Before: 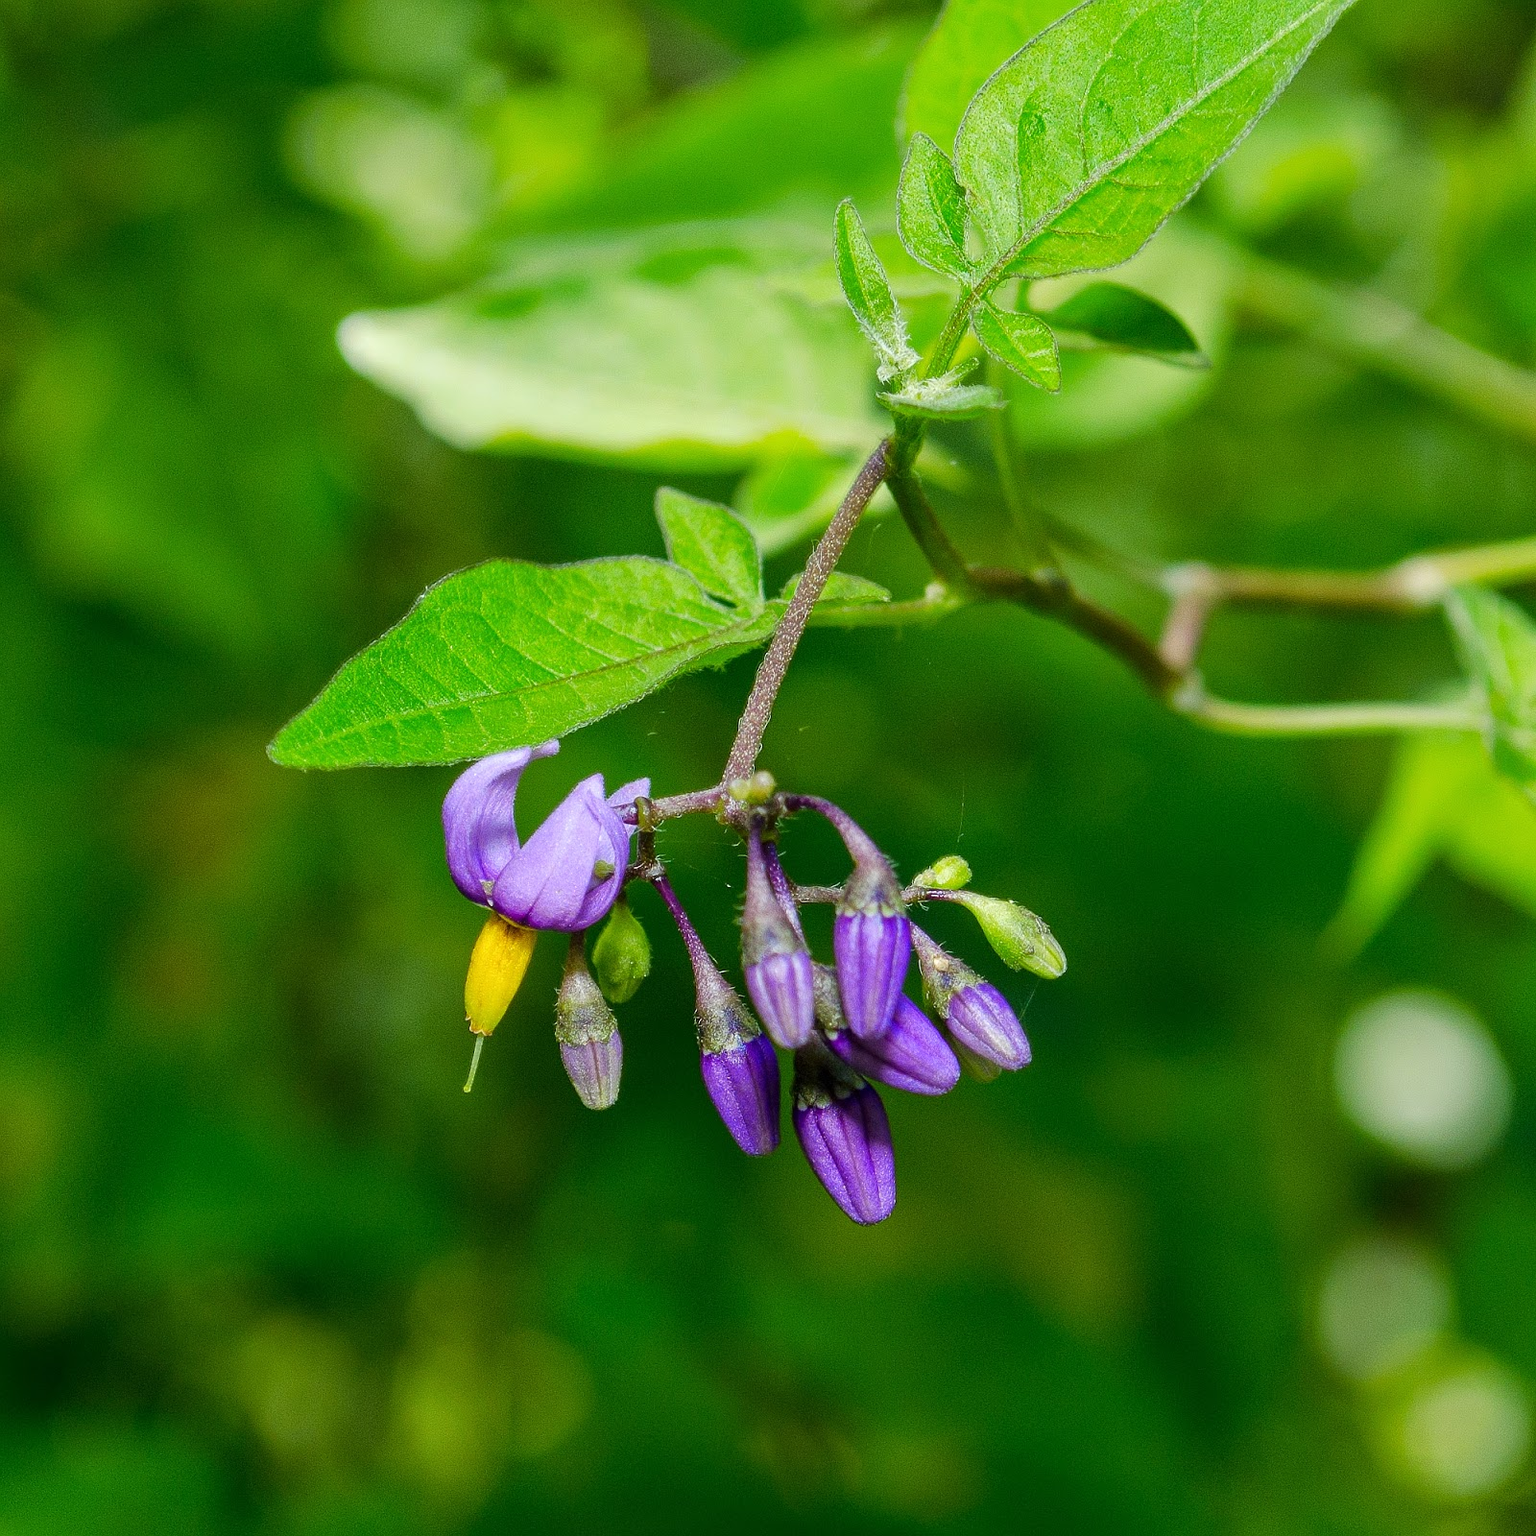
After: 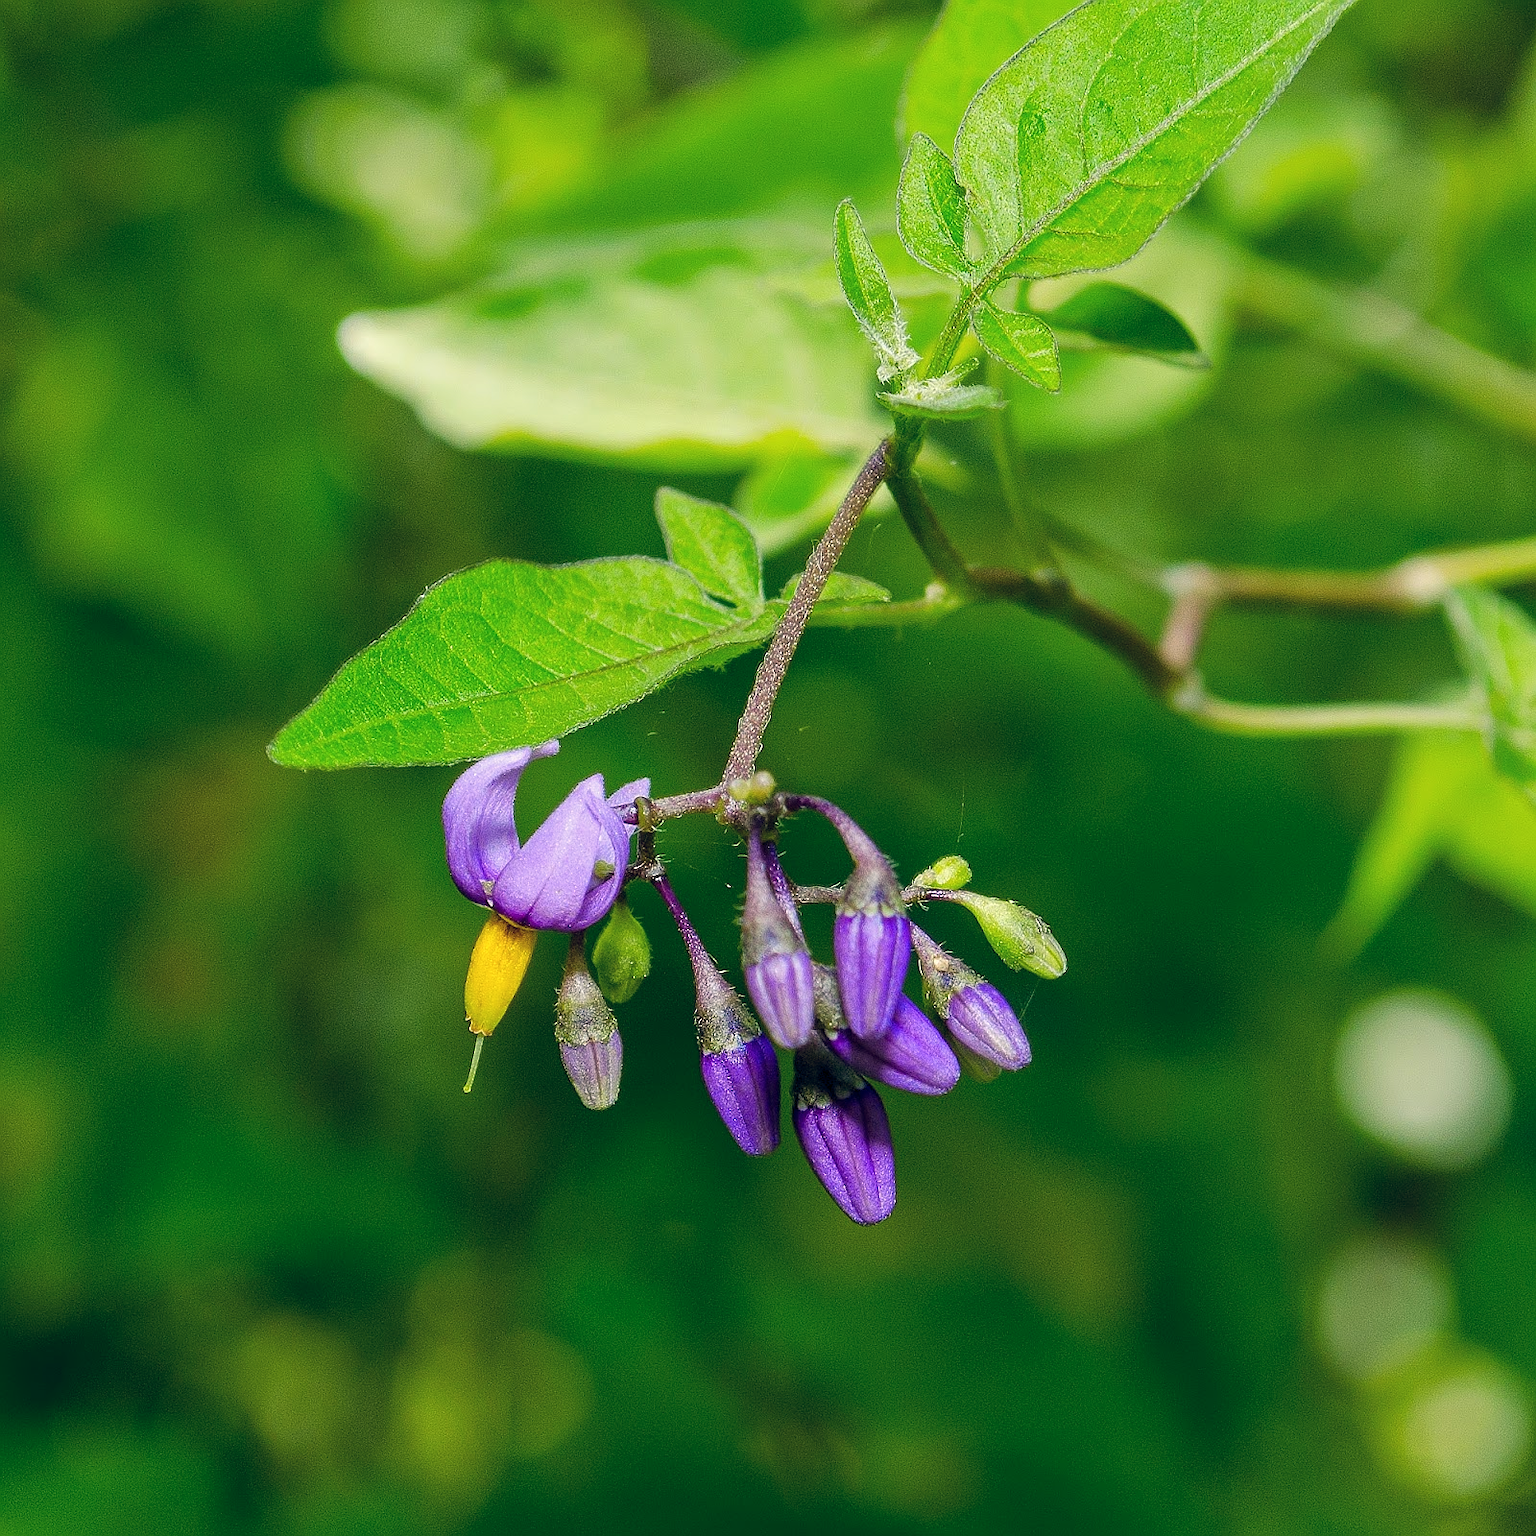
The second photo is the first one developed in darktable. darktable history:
sharpen: radius 0.969, amount 0.604
color balance rgb: shadows lift › hue 87.51°, highlights gain › chroma 1.62%, highlights gain › hue 55.1°, global offset › chroma 0.1%, global offset › hue 253.66°, linear chroma grading › global chroma 0.5%
